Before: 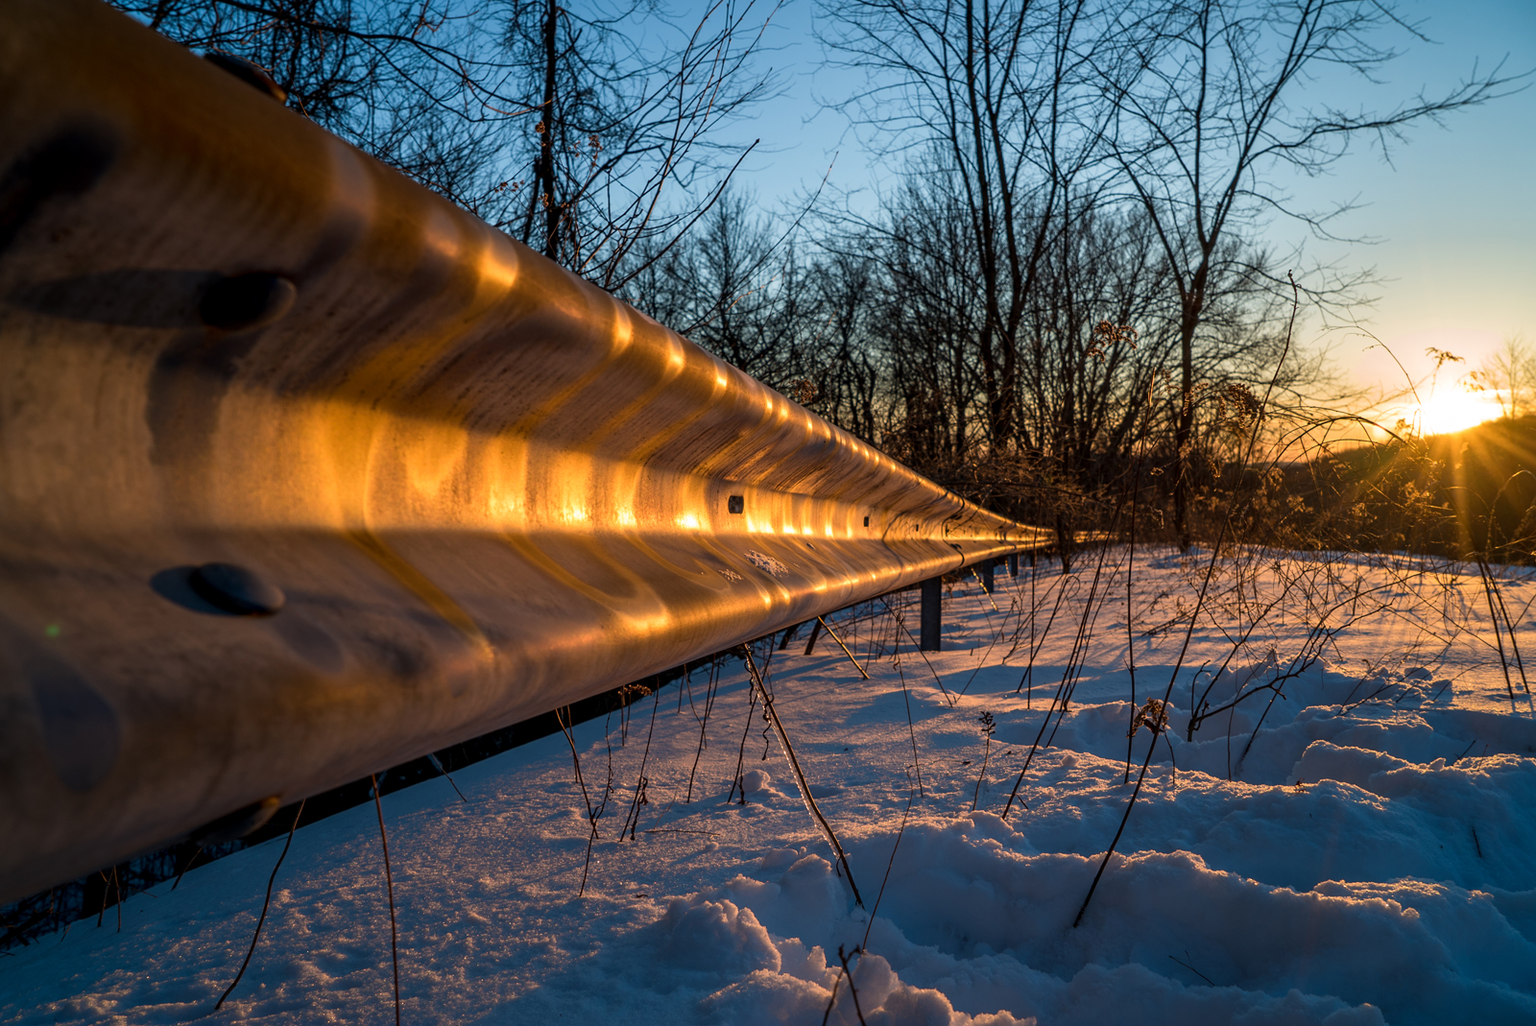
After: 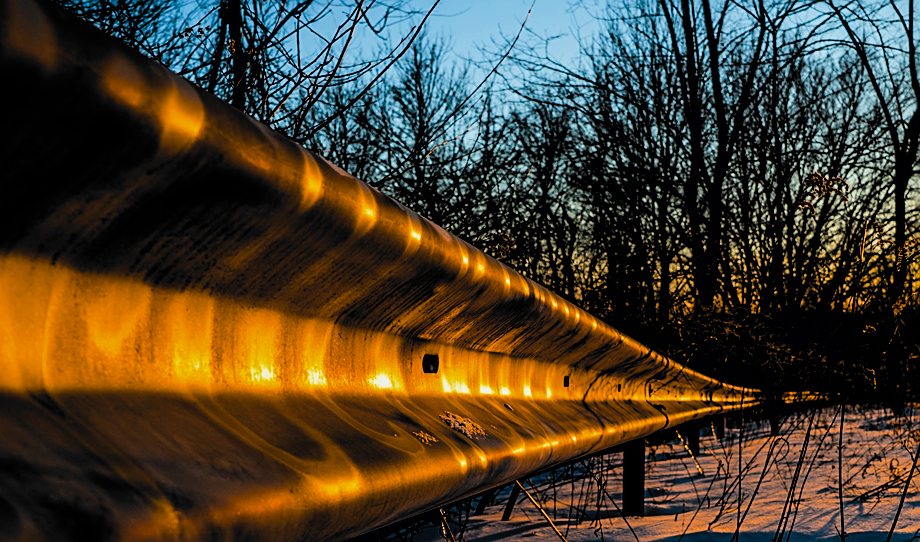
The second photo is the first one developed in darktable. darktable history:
crop: left 21.018%, top 15.217%, right 21.481%, bottom 34.072%
sharpen: amount 0.497
color balance rgb: global offset › luminance -0.349%, global offset › chroma 0.119%, global offset › hue 163.73°, perceptual saturation grading › global saturation 29.557%, global vibrance 9.217%, contrast 14.558%, saturation formula JzAzBz (2021)
filmic rgb: black relative exposure -5.06 EV, white relative exposure 3.98 EV, hardness 2.88, contrast 1.298, highlights saturation mix -30.45%, color science v6 (2022)
